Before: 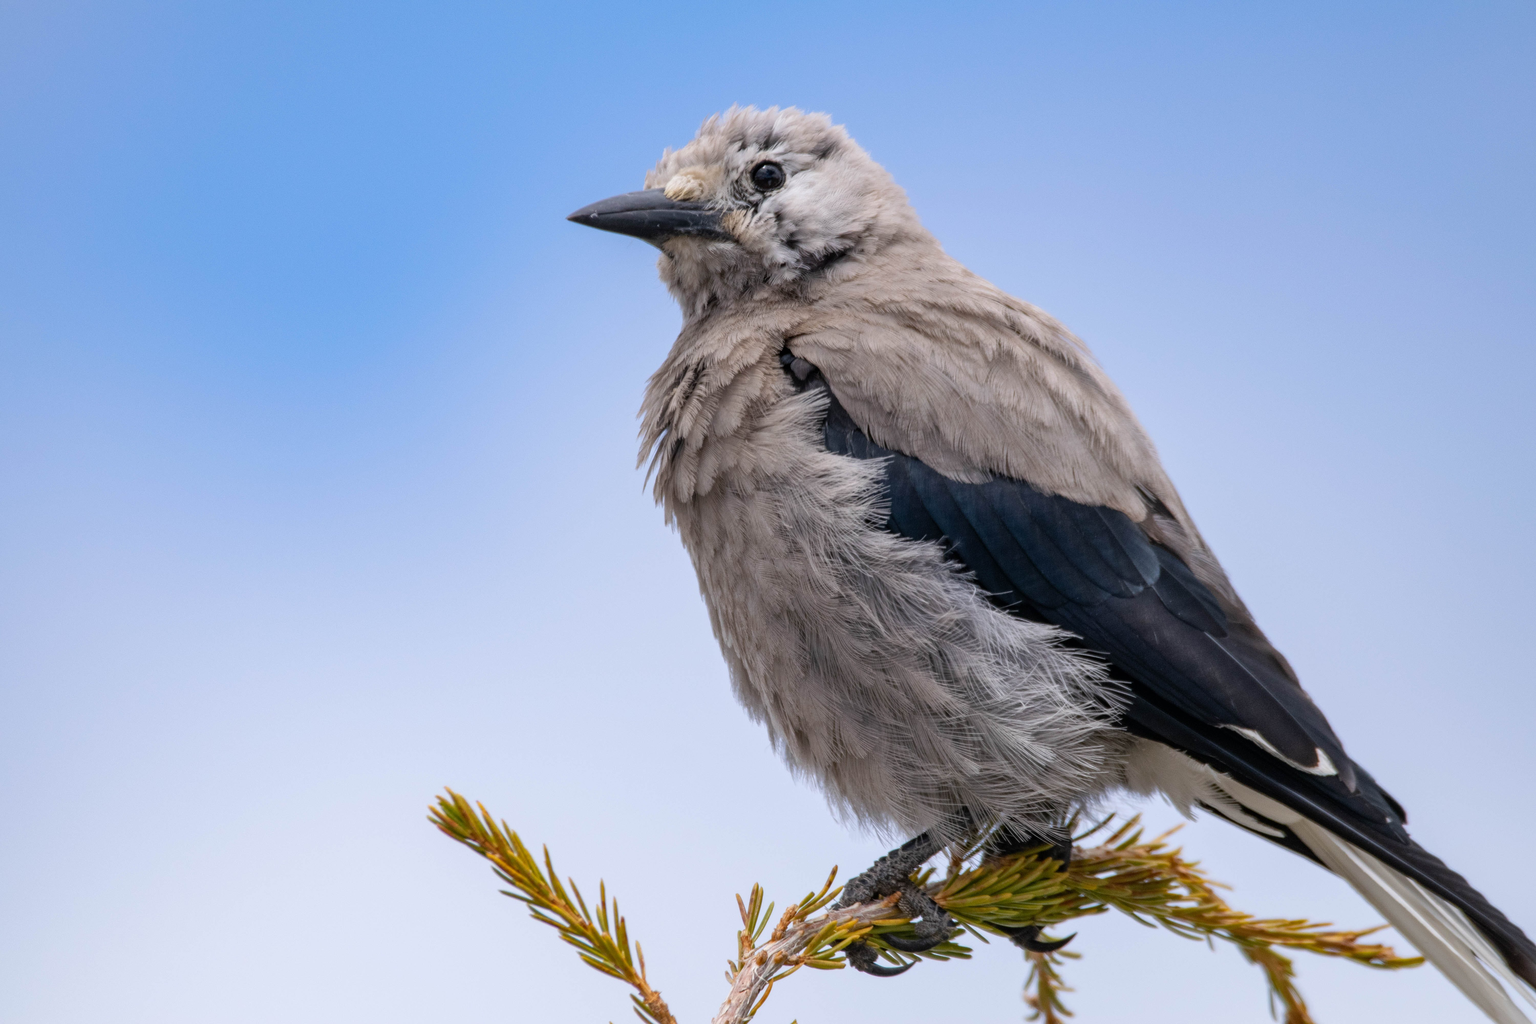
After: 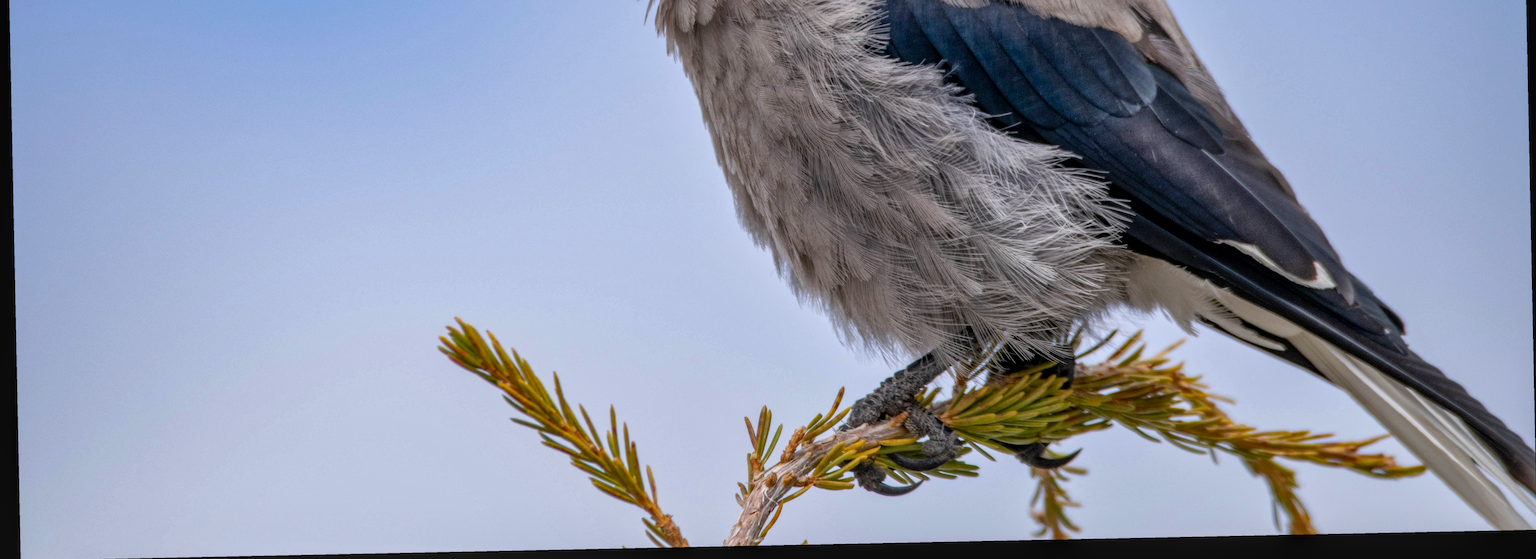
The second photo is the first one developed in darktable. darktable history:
crop and rotate: top 46.237%
rotate and perspective: rotation -1.17°, automatic cropping off
contrast brightness saturation: contrast 0.04, saturation 0.07
shadows and highlights: on, module defaults
color contrast: green-magenta contrast 0.96
local contrast: on, module defaults
